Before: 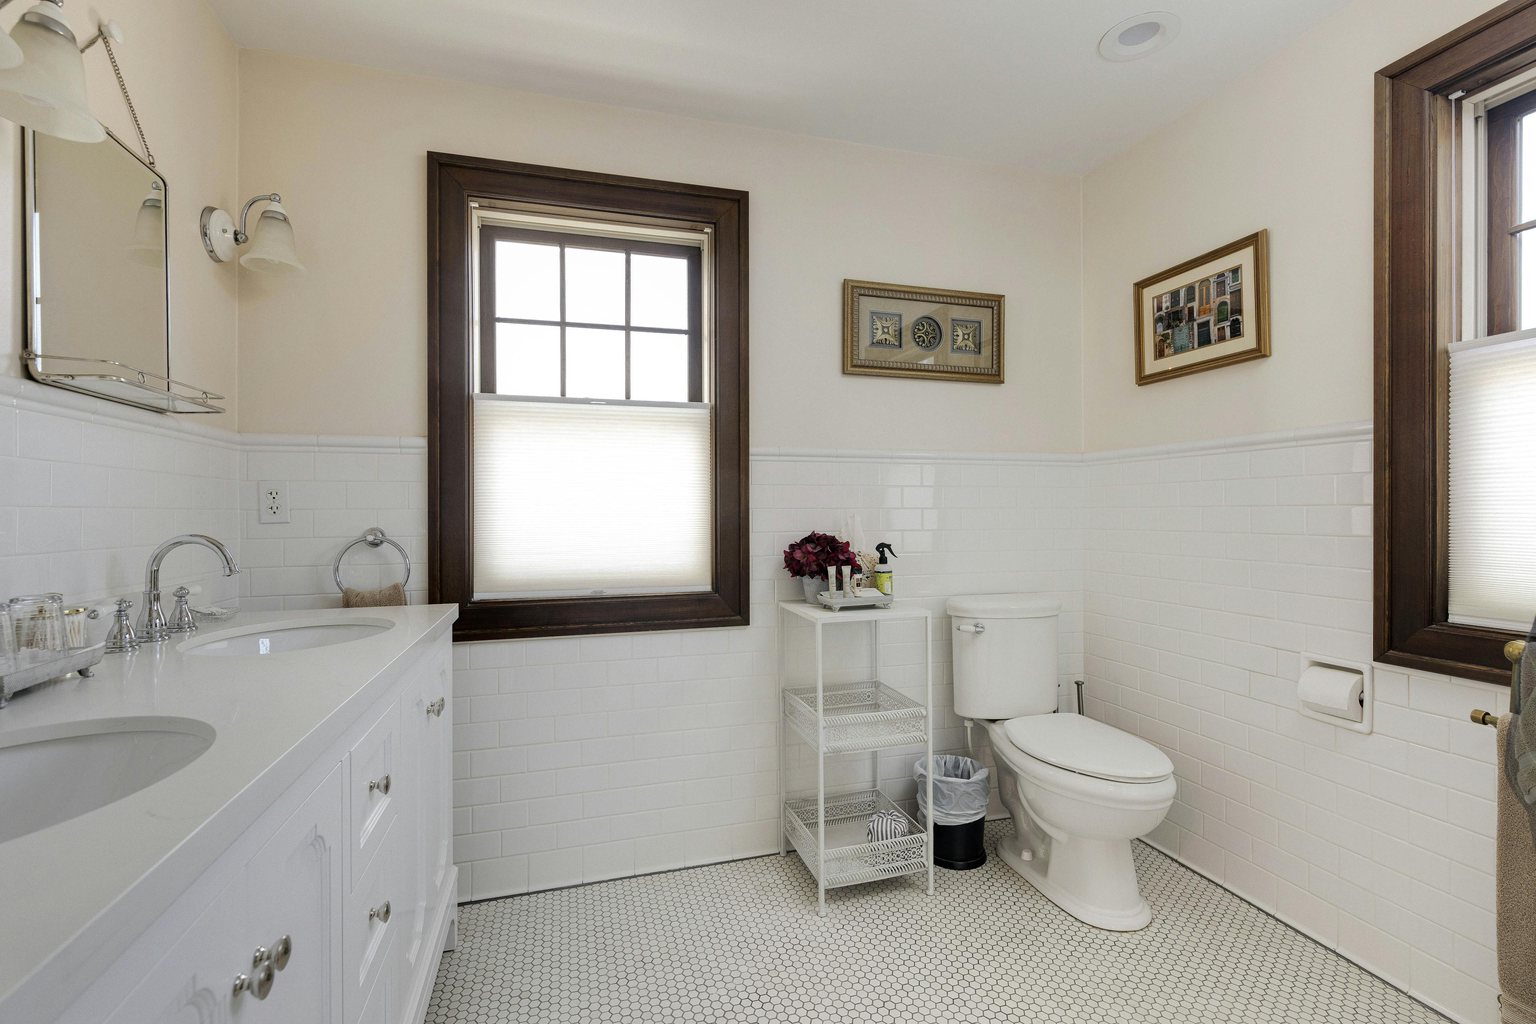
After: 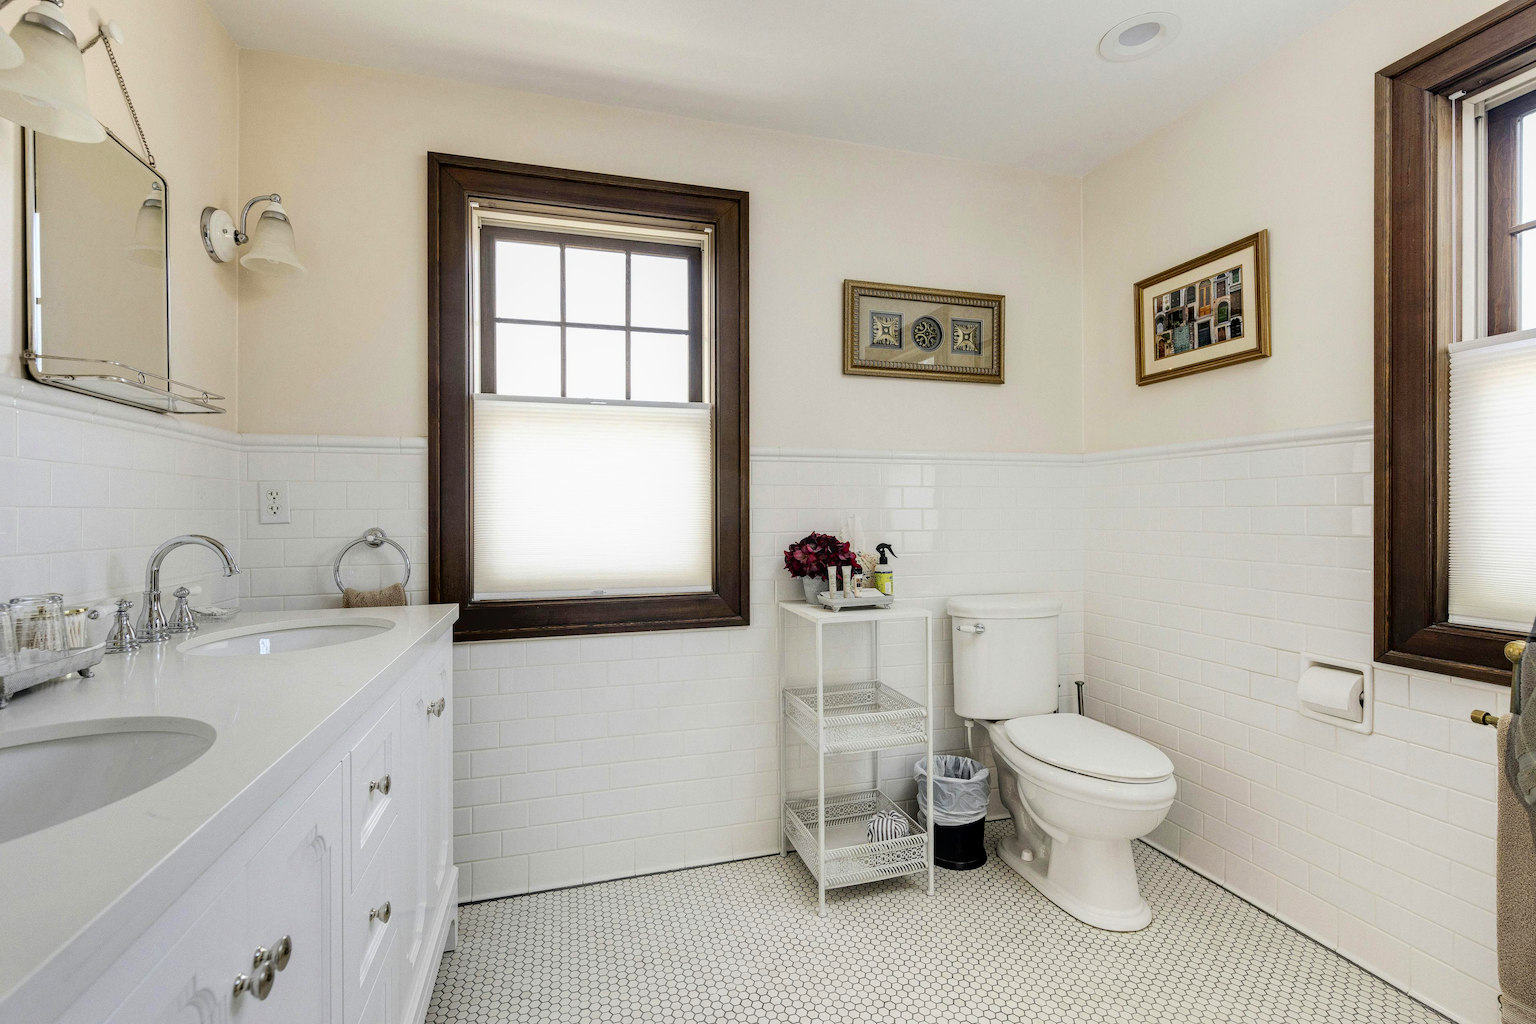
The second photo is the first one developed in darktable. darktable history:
exposure: black level correction 0.006, exposure -0.223 EV, compensate highlight preservation false
local contrast: on, module defaults
contrast brightness saturation: contrast 0.204, brightness 0.162, saturation 0.226
